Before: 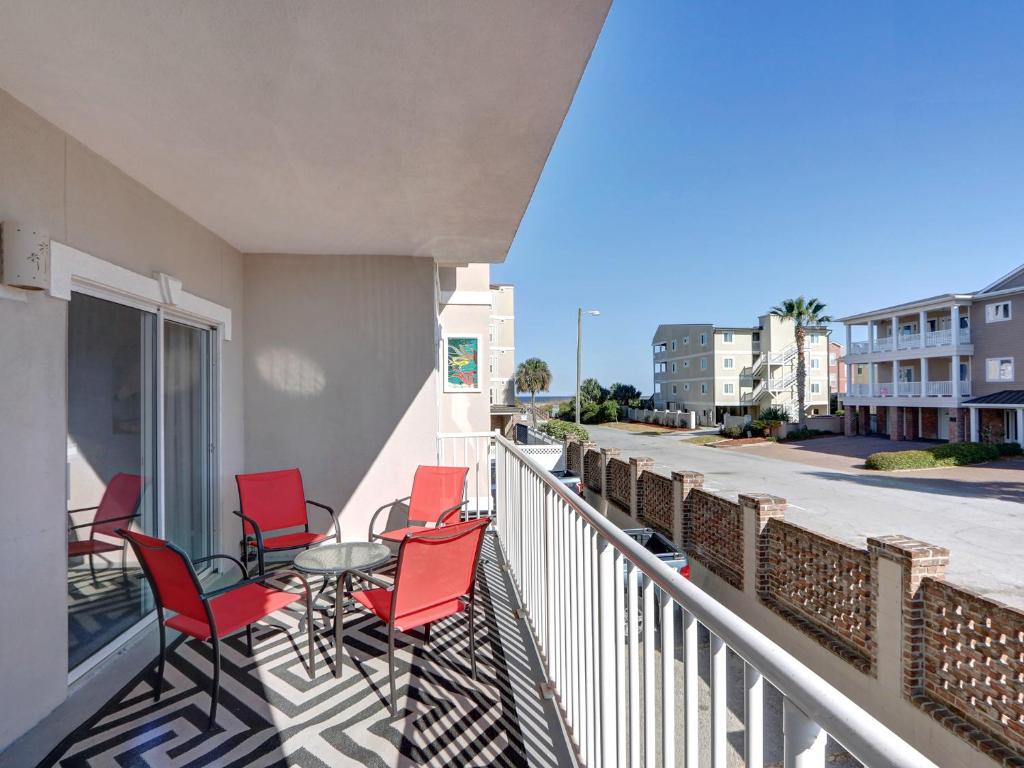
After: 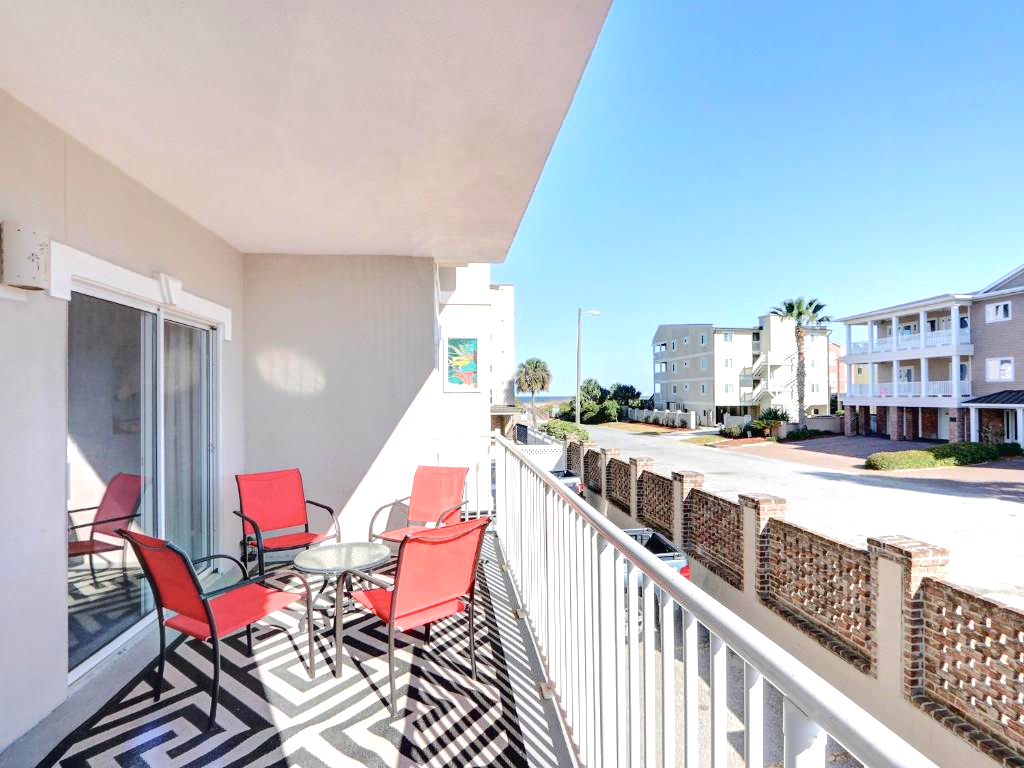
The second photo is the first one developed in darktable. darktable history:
tone curve: curves: ch0 [(0, 0) (0.003, 0.012) (0.011, 0.02) (0.025, 0.032) (0.044, 0.046) (0.069, 0.06) (0.1, 0.09) (0.136, 0.133) (0.177, 0.182) (0.224, 0.247) (0.277, 0.316) (0.335, 0.396) (0.399, 0.48) (0.468, 0.568) (0.543, 0.646) (0.623, 0.717) (0.709, 0.777) (0.801, 0.846) (0.898, 0.912) (1, 1)], color space Lab, independent channels, preserve colors none
exposure: black level correction 0, exposure 0.699 EV, compensate highlight preservation false
